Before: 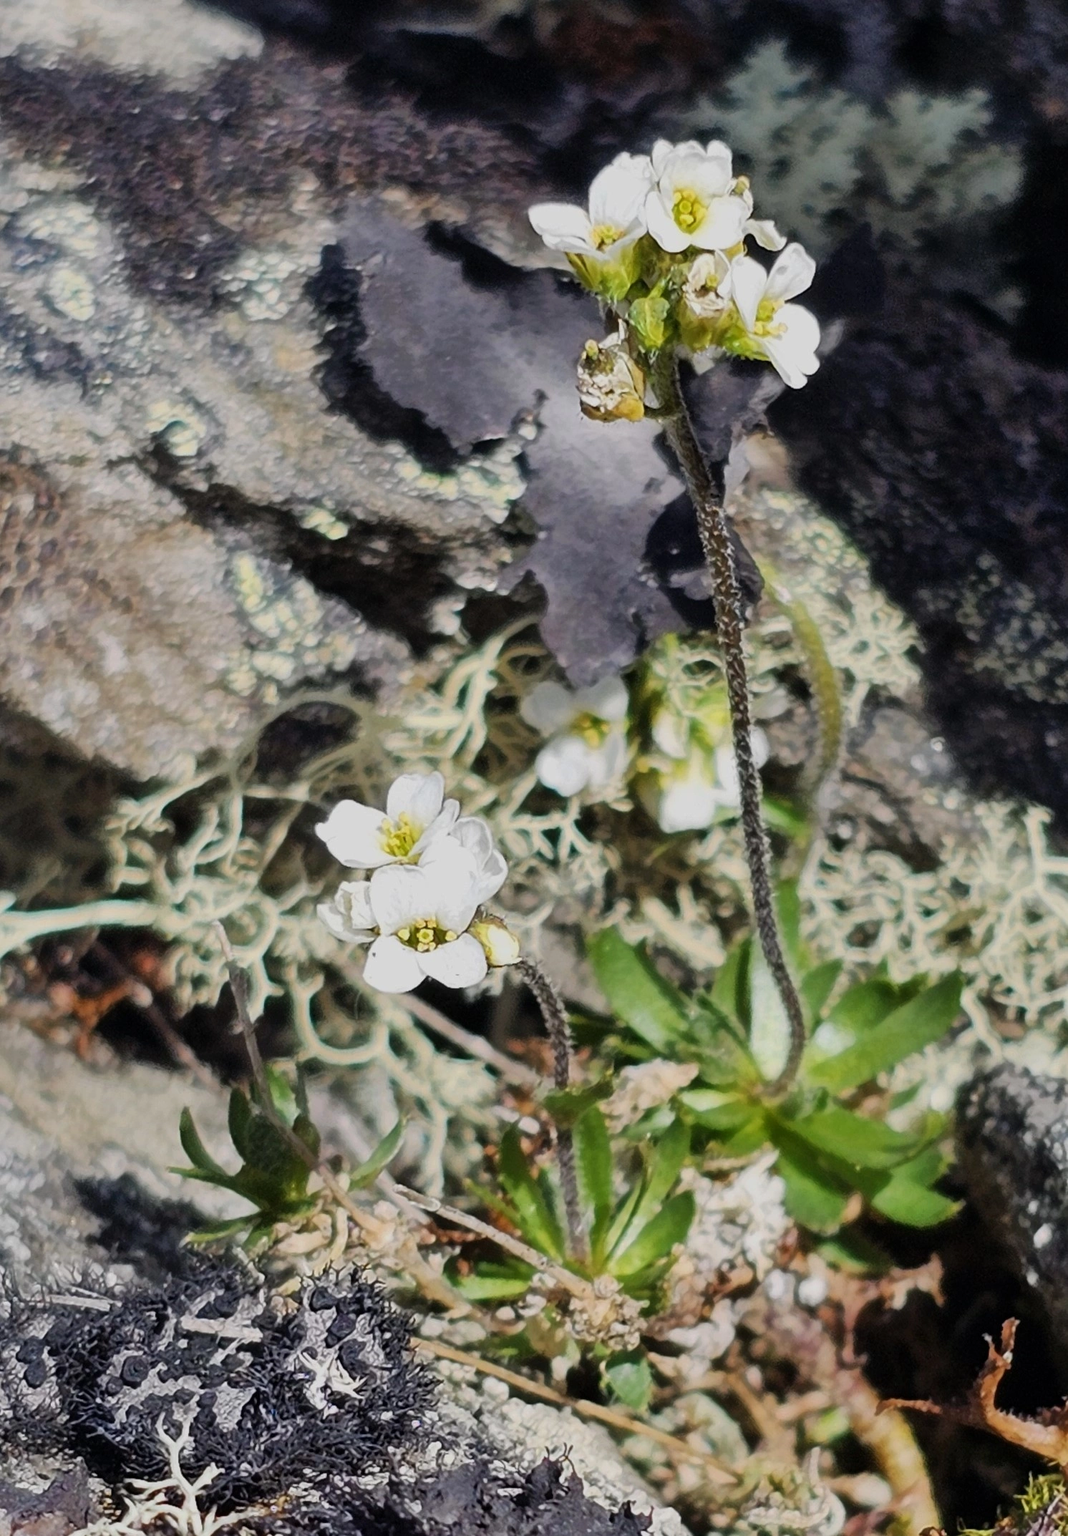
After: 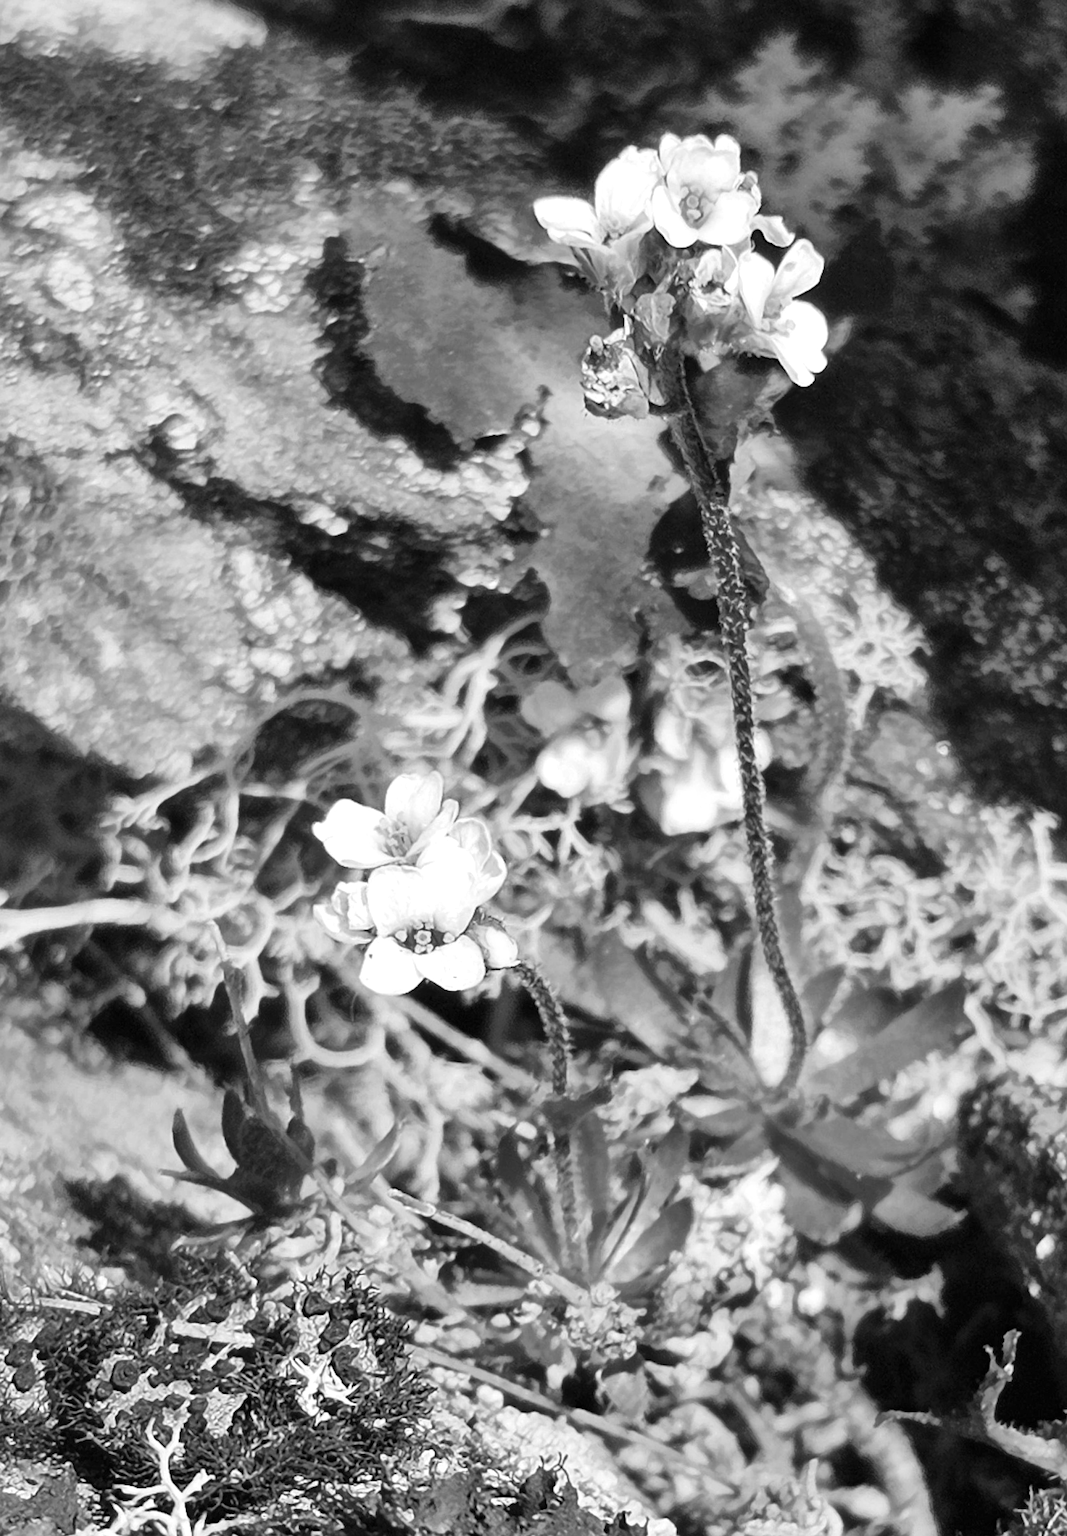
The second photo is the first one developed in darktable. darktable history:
crop and rotate: angle -0.5°
exposure: black level correction 0, exposure 0.7 EV, compensate exposure bias true, compensate highlight preservation false
color contrast: green-magenta contrast 1.73, blue-yellow contrast 1.15
color calibration: output gray [0.21, 0.42, 0.37, 0], gray › normalize channels true, illuminant same as pipeline (D50), adaptation XYZ, x 0.346, y 0.359, gamut compression 0
